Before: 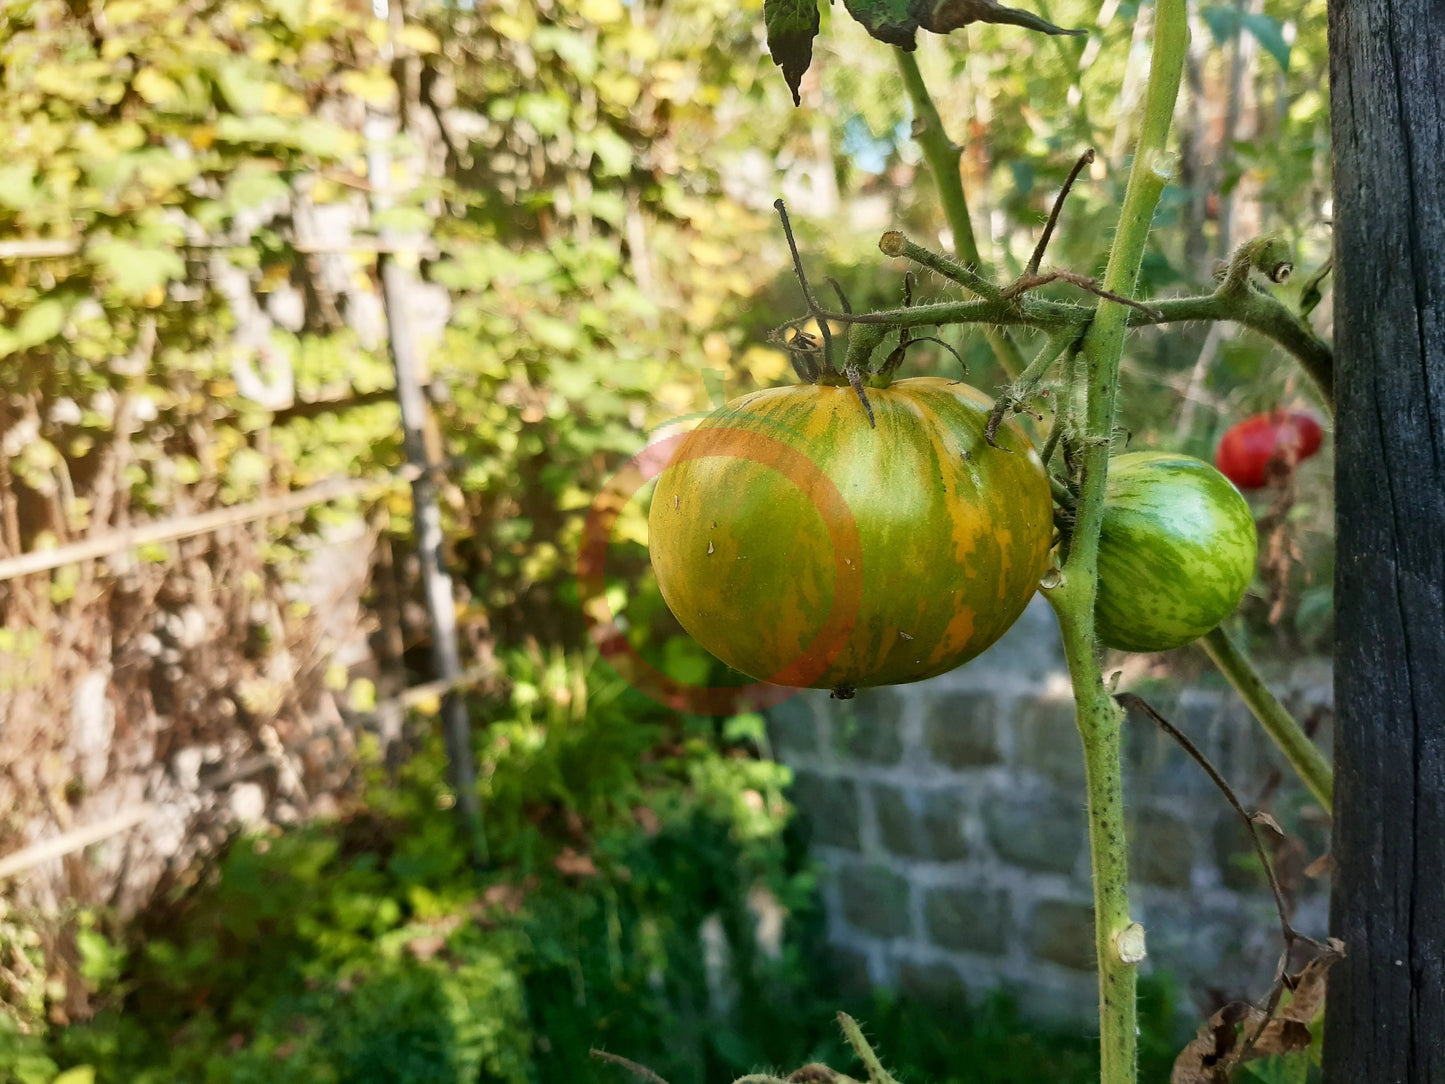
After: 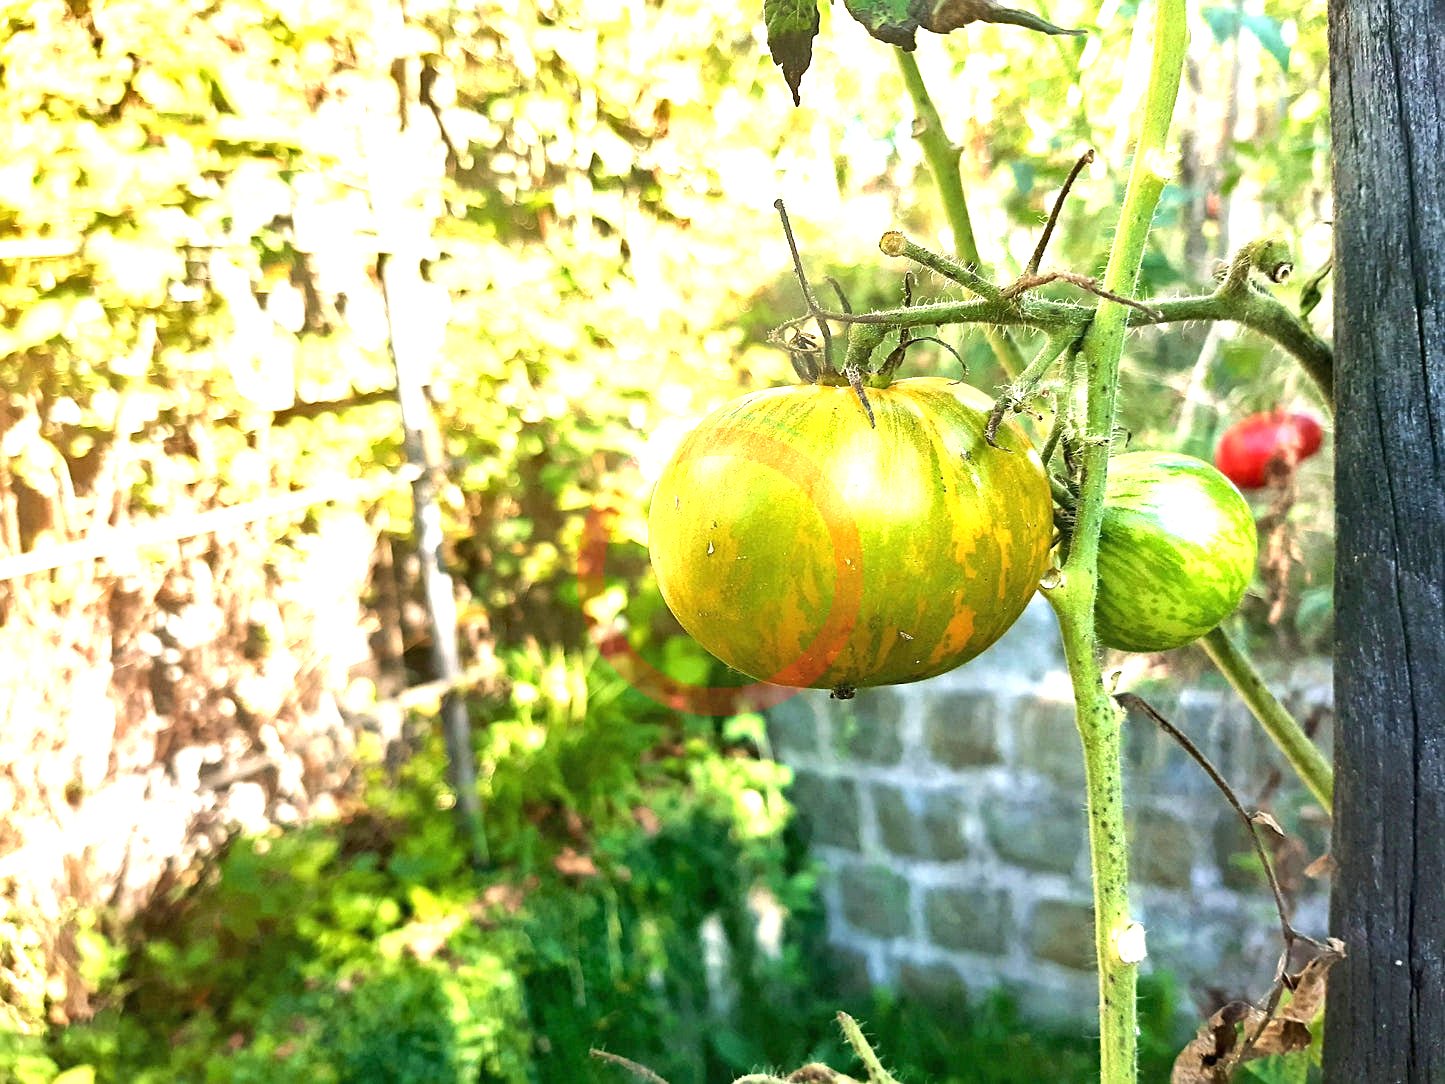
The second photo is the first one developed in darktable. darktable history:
sharpen: radius 2.167, amount 0.381, threshold 0
exposure: black level correction 0, exposure 1.741 EV, compensate exposure bias true, compensate highlight preservation false
